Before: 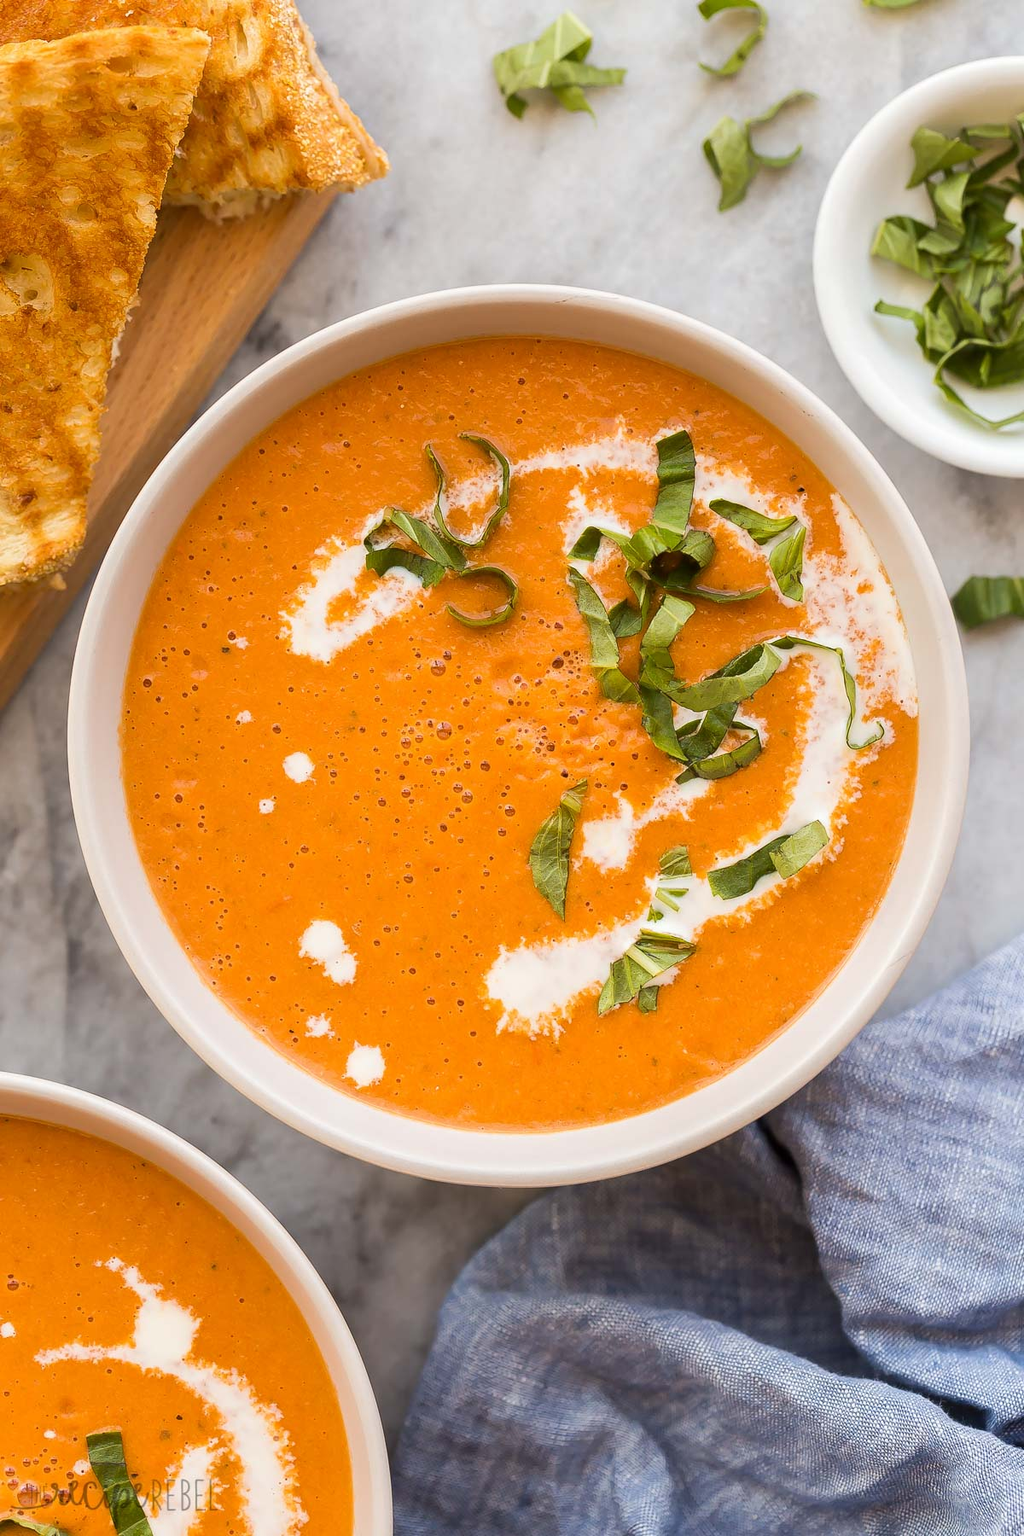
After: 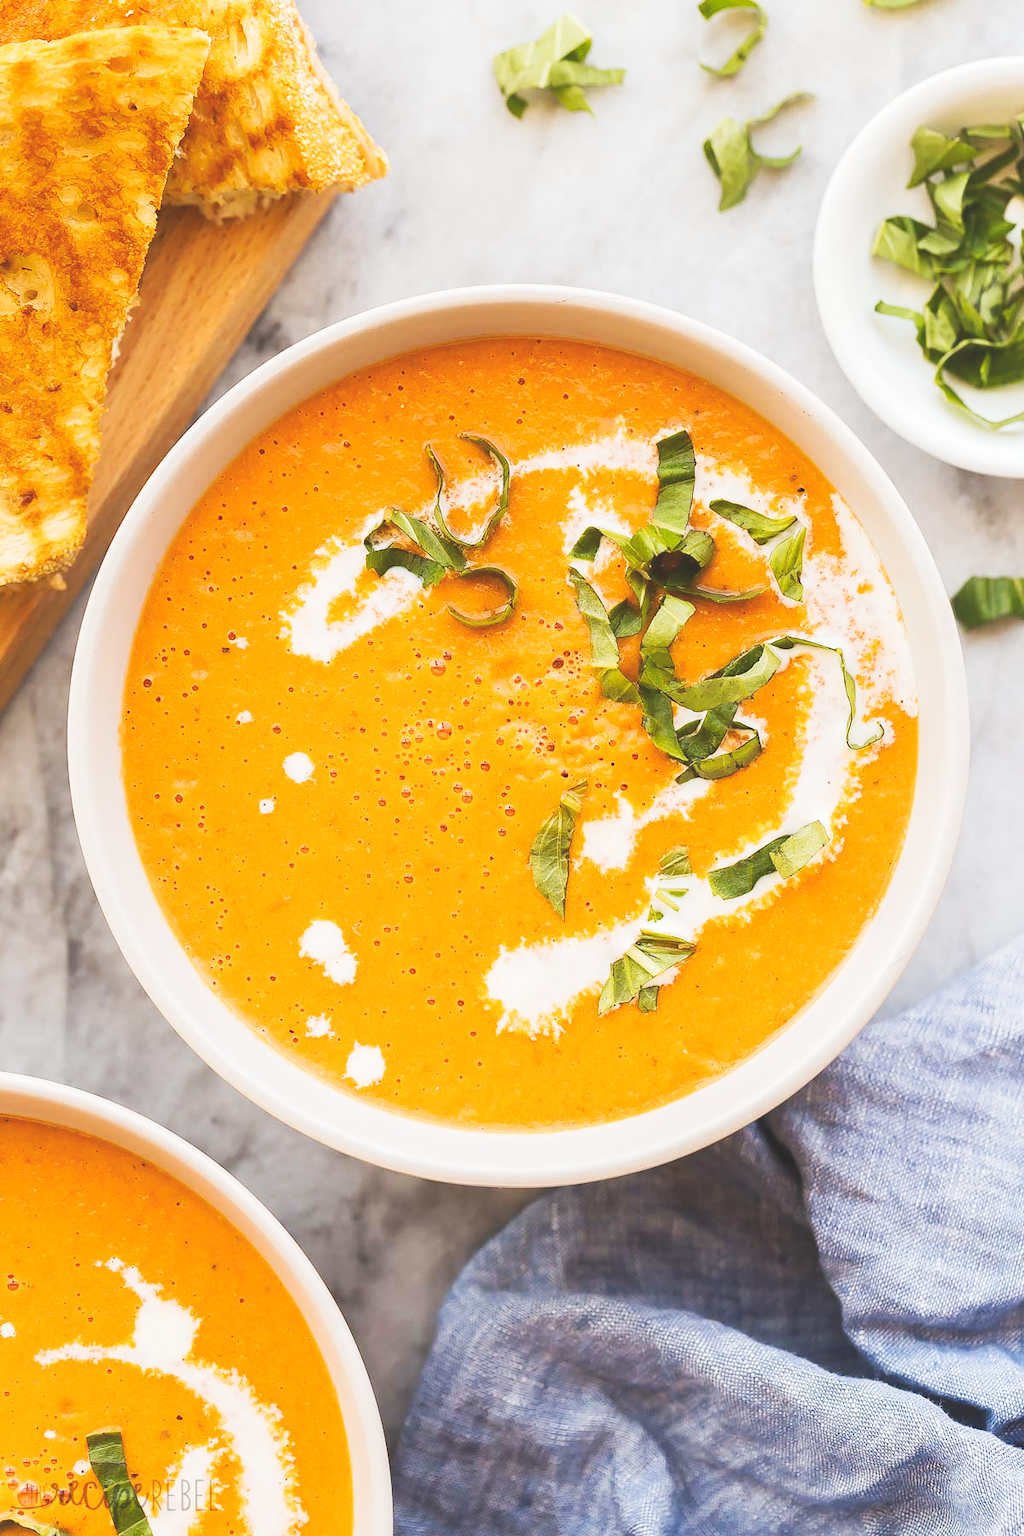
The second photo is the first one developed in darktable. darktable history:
tone curve: curves: ch0 [(0, 0) (0.055, 0.05) (0.258, 0.287) (0.434, 0.526) (0.517, 0.648) (0.745, 0.874) (1, 1)]; ch1 [(0, 0) (0.346, 0.307) (0.418, 0.383) (0.46, 0.439) (0.482, 0.493) (0.502, 0.503) (0.517, 0.514) (0.55, 0.561) (0.588, 0.603) (0.646, 0.688) (1, 1)]; ch2 [(0, 0) (0.346, 0.34) (0.431, 0.45) (0.485, 0.499) (0.5, 0.503) (0.527, 0.525) (0.545, 0.562) (0.679, 0.706) (1, 1)], preserve colors none
shadows and highlights: shadows 43.18, highlights 7.05
exposure: black level correction -0.016, compensate highlight preservation false
